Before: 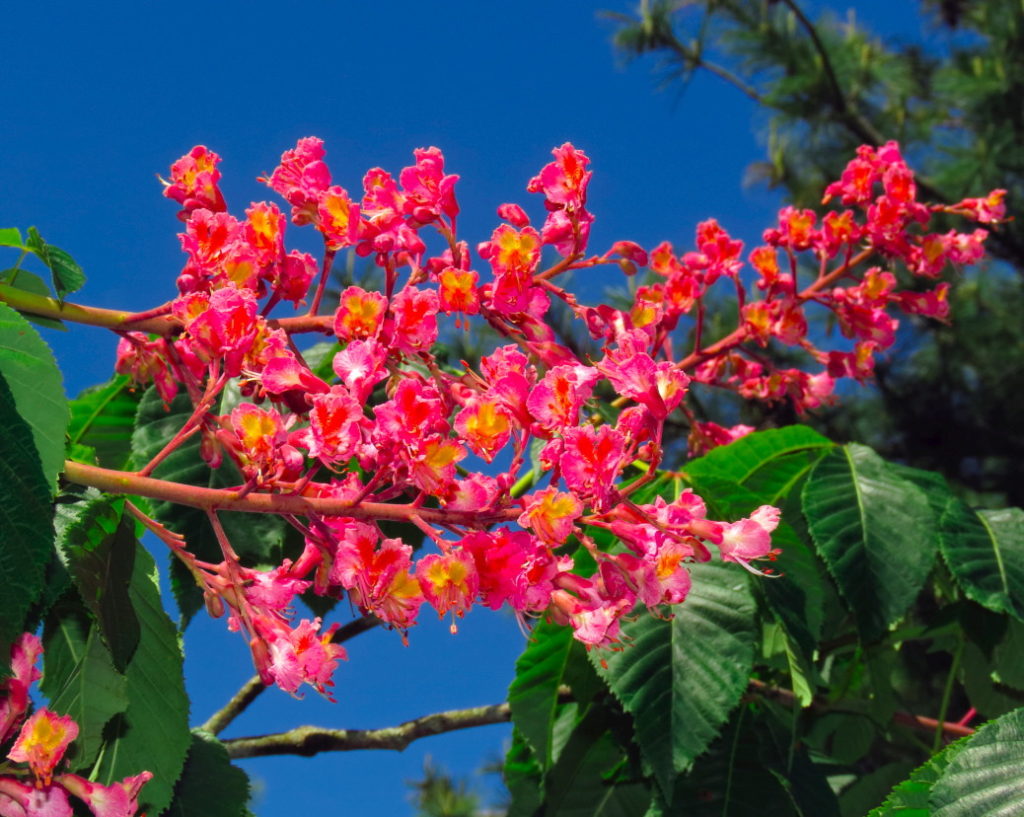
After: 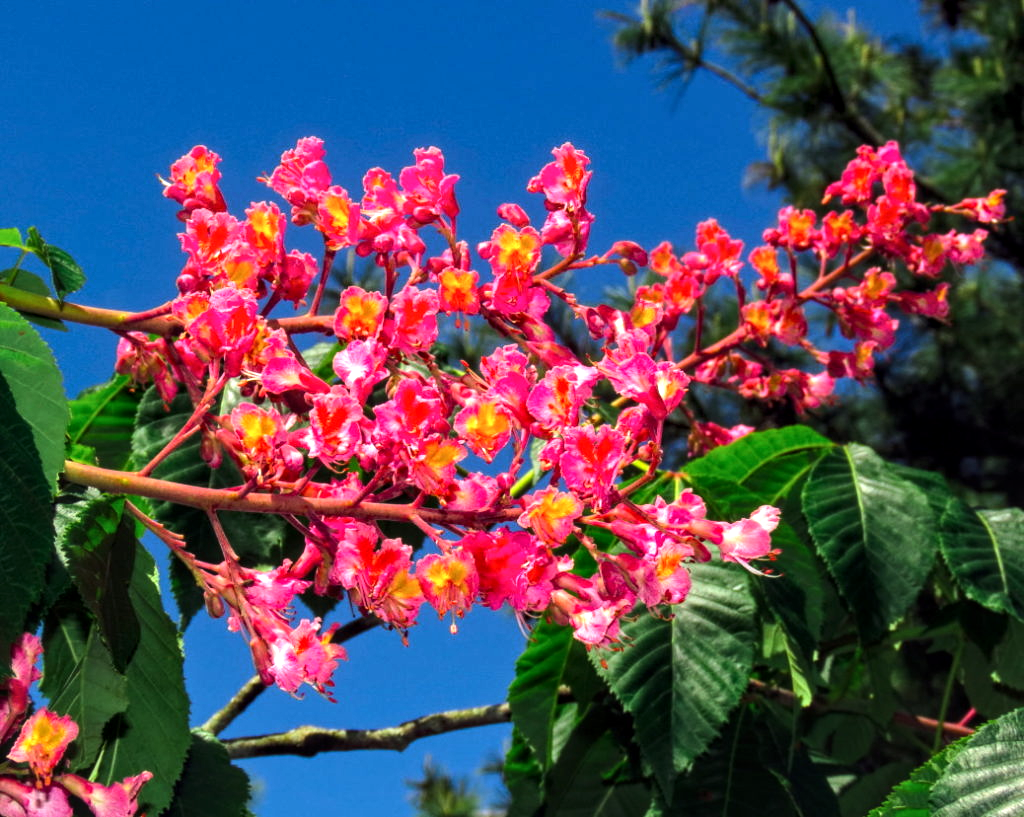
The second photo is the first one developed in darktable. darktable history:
tone equalizer: -8 EV -0.715 EV, -7 EV -0.674 EV, -6 EV -0.592 EV, -5 EV -0.374 EV, -3 EV 0.391 EV, -2 EV 0.6 EV, -1 EV 0.683 EV, +0 EV 0.77 EV, edges refinement/feathering 500, mask exposure compensation -1.57 EV, preserve details no
local contrast: on, module defaults
